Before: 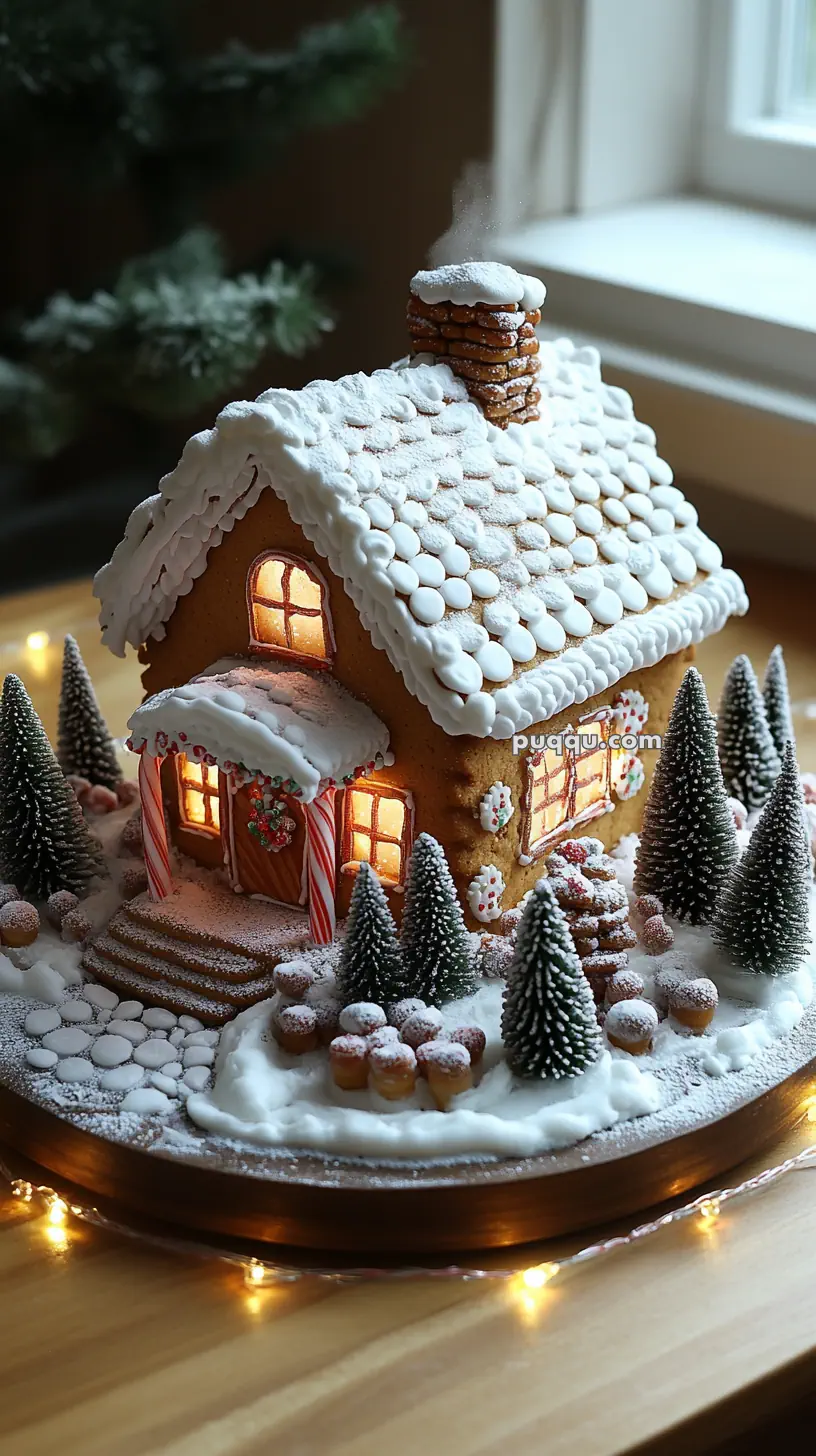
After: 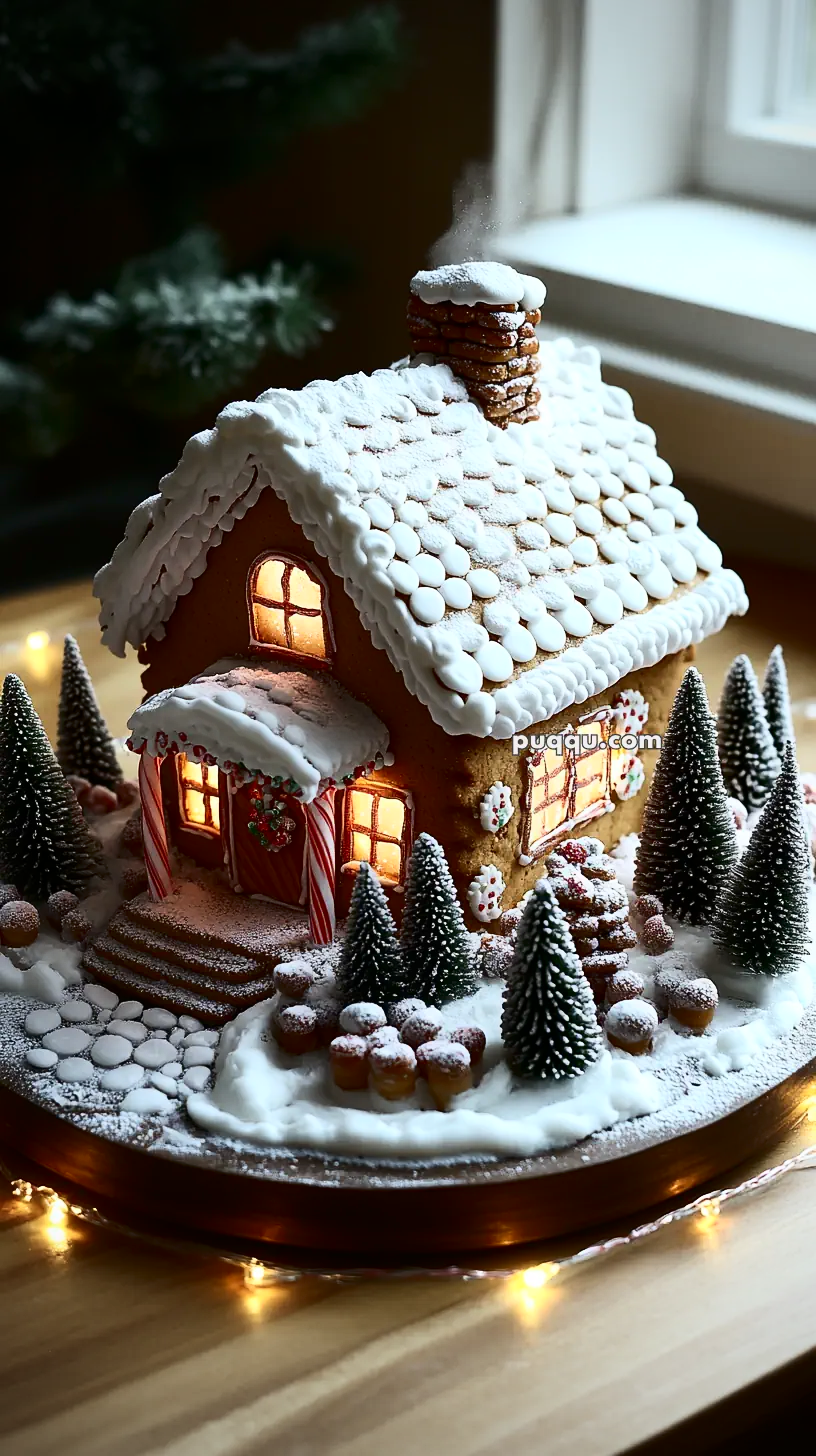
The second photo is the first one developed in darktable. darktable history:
contrast brightness saturation: contrast 0.299
vignetting: on, module defaults
